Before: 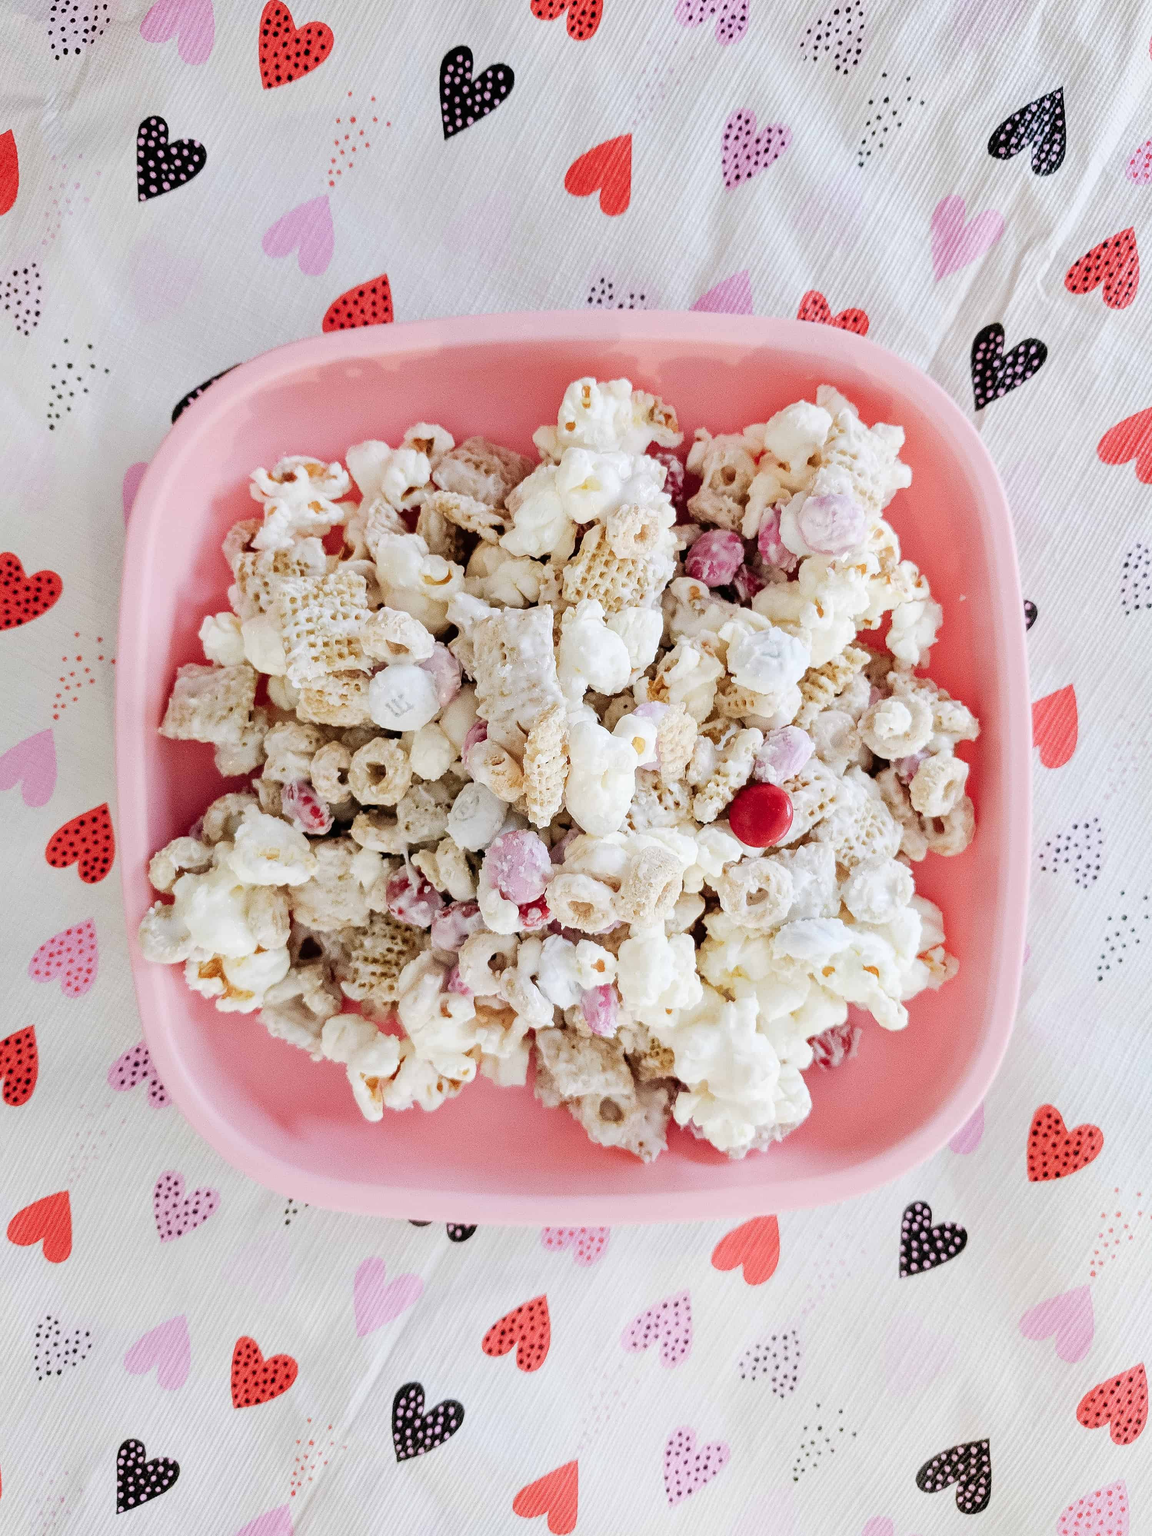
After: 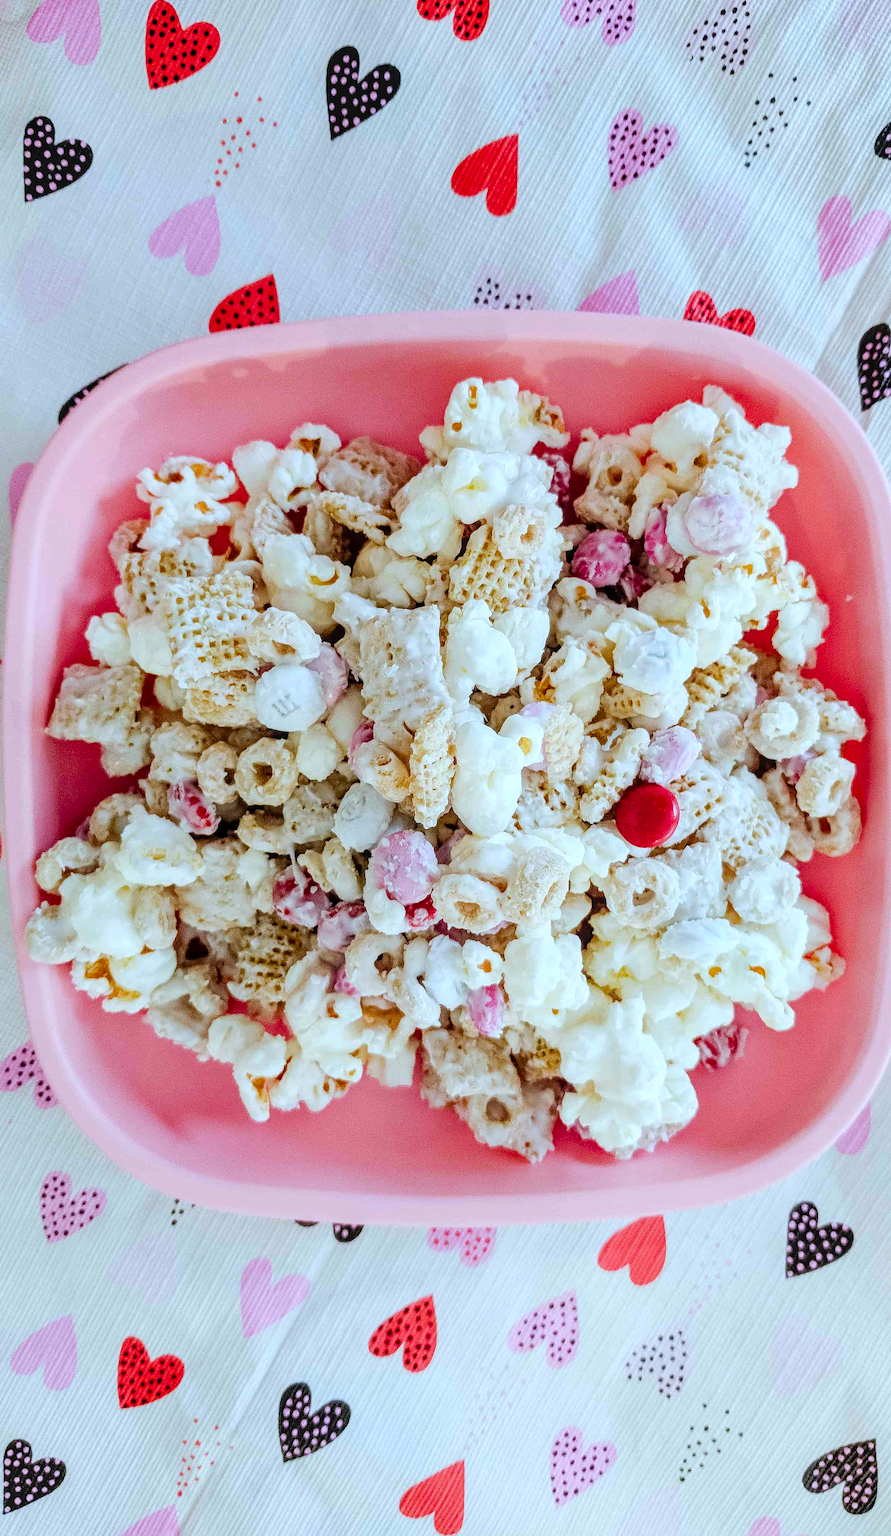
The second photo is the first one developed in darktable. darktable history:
crop: left 9.88%, right 12.664%
local contrast: on, module defaults
white balance: red 0.925, blue 1.046
color balance rgb: perceptual saturation grading › global saturation 20%, global vibrance 20%
